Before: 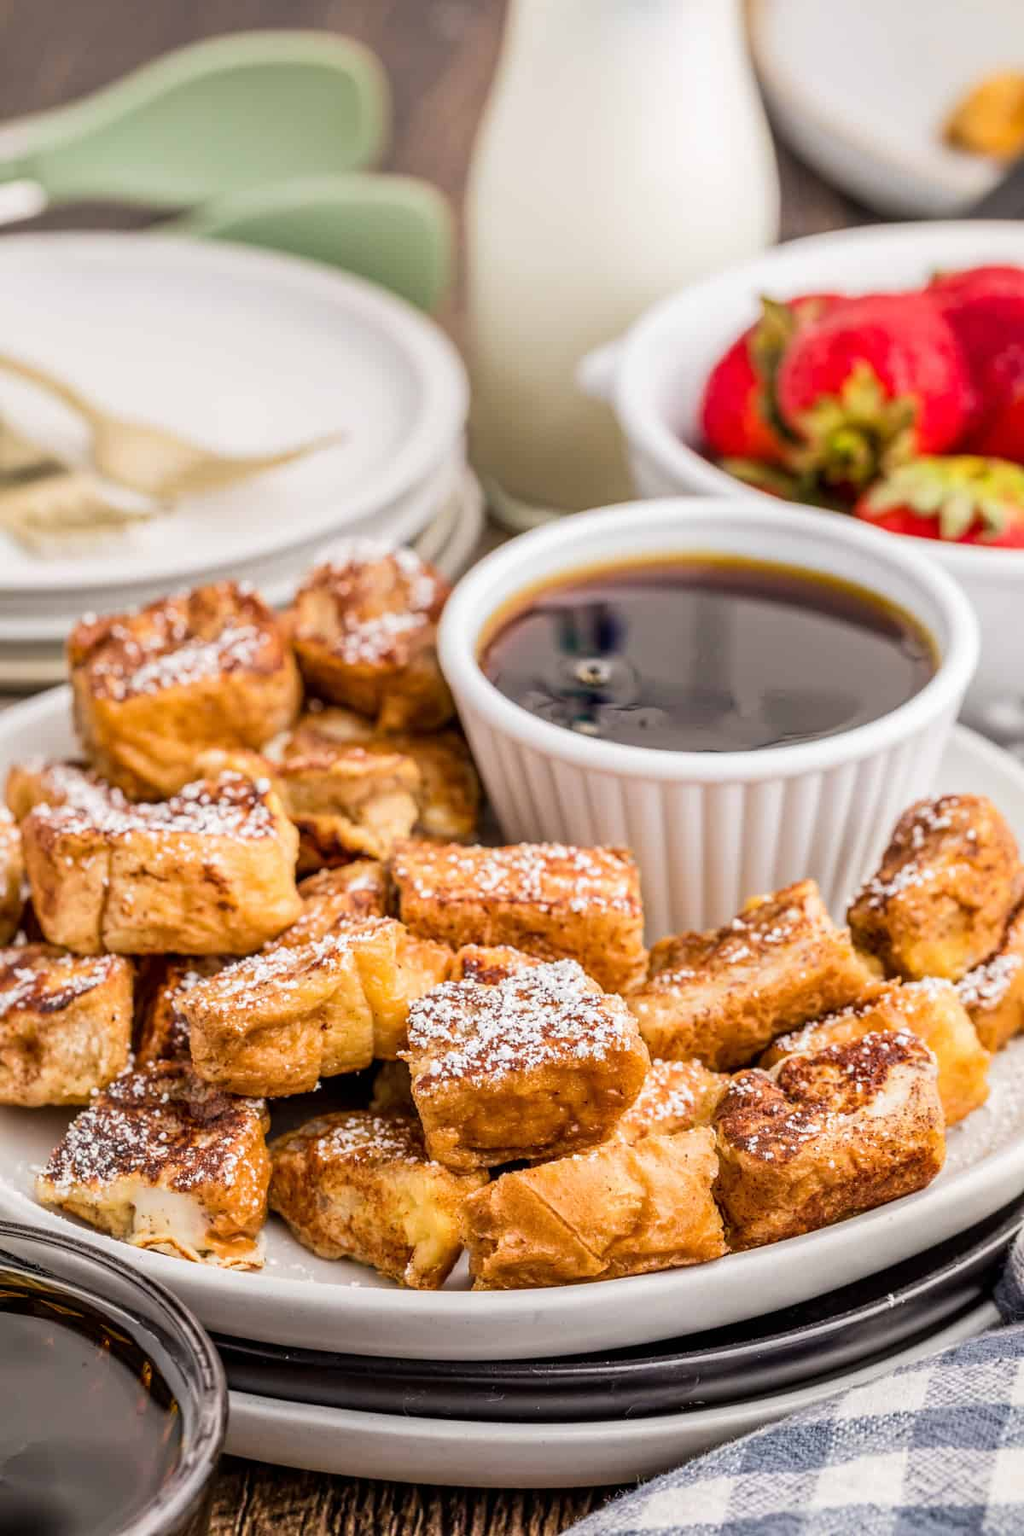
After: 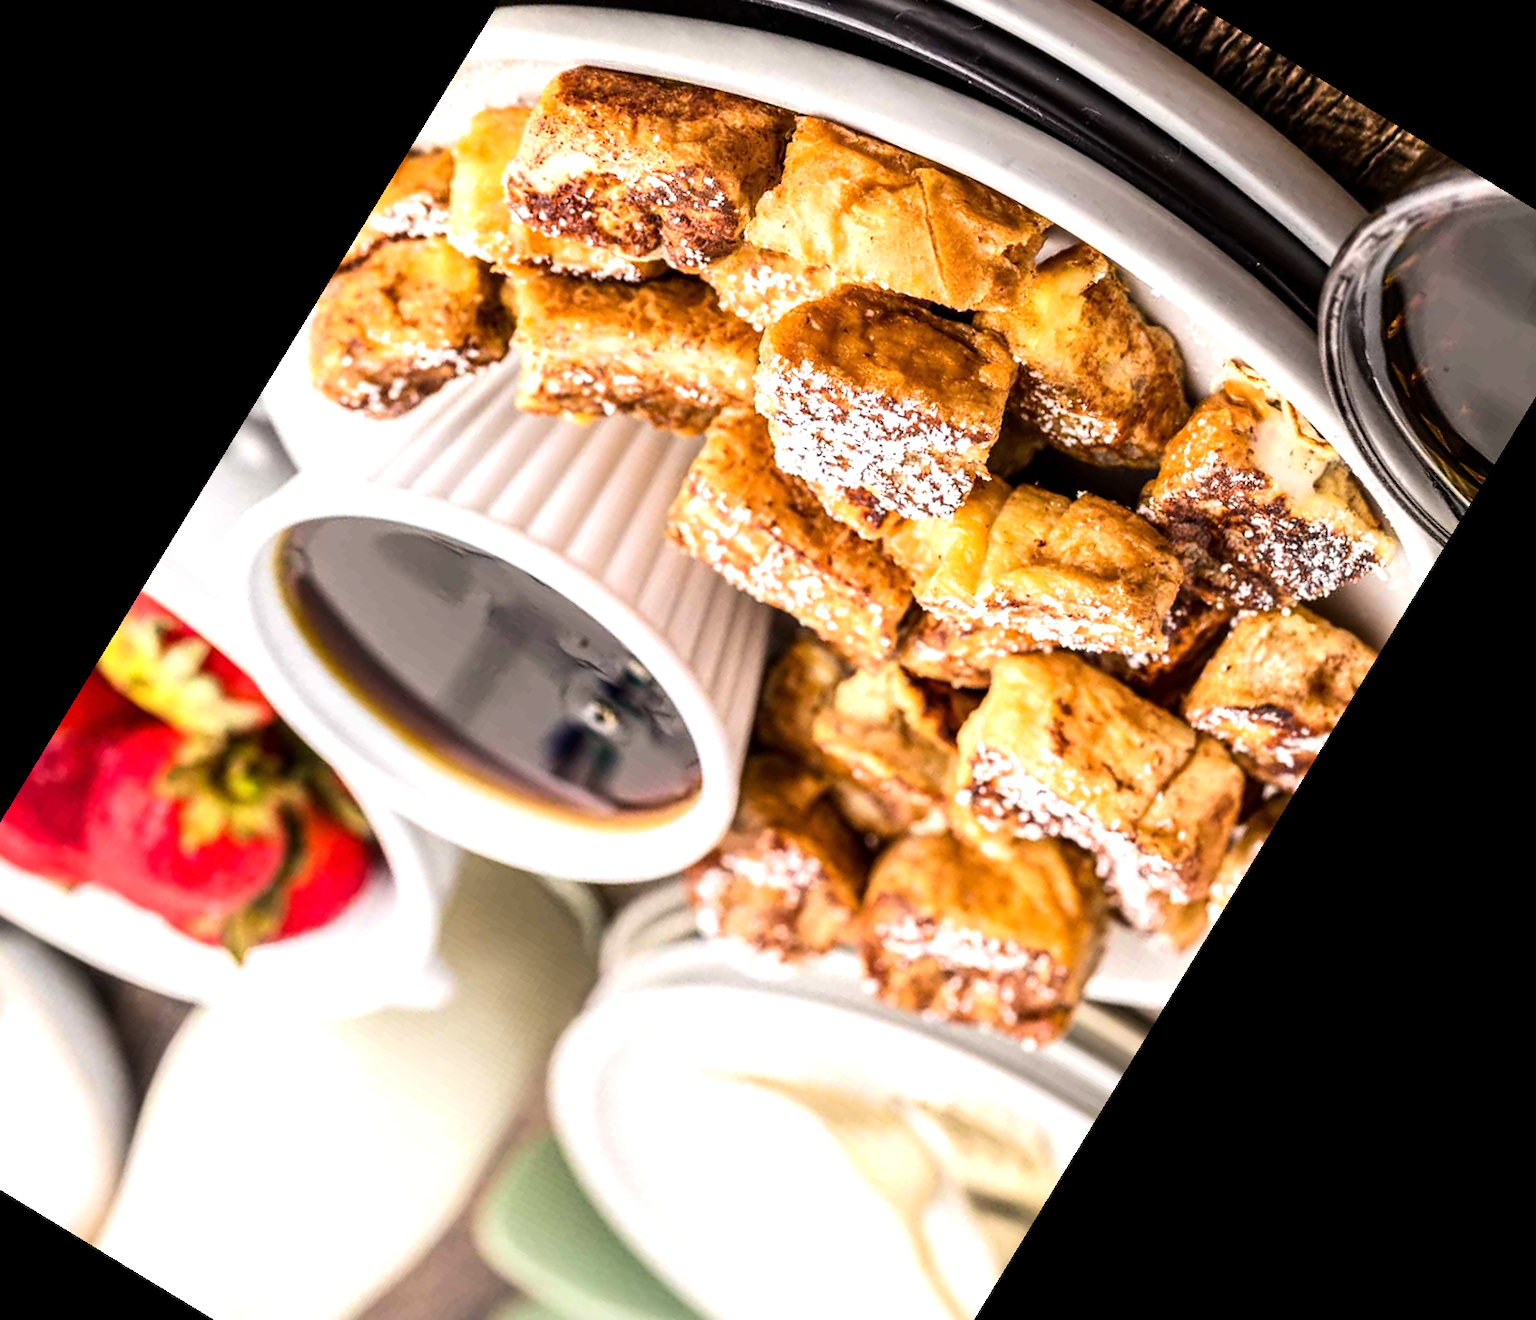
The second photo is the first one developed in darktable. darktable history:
crop and rotate: angle 148.68°, left 9.111%, top 15.603%, right 4.588%, bottom 17.041%
tone equalizer: -8 EV -0.75 EV, -7 EV -0.7 EV, -6 EV -0.6 EV, -5 EV -0.4 EV, -3 EV 0.4 EV, -2 EV 0.6 EV, -1 EV 0.7 EV, +0 EV 0.75 EV, edges refinement/feathering 500, mask exposure compensation -1.57 EV, preserve details no
